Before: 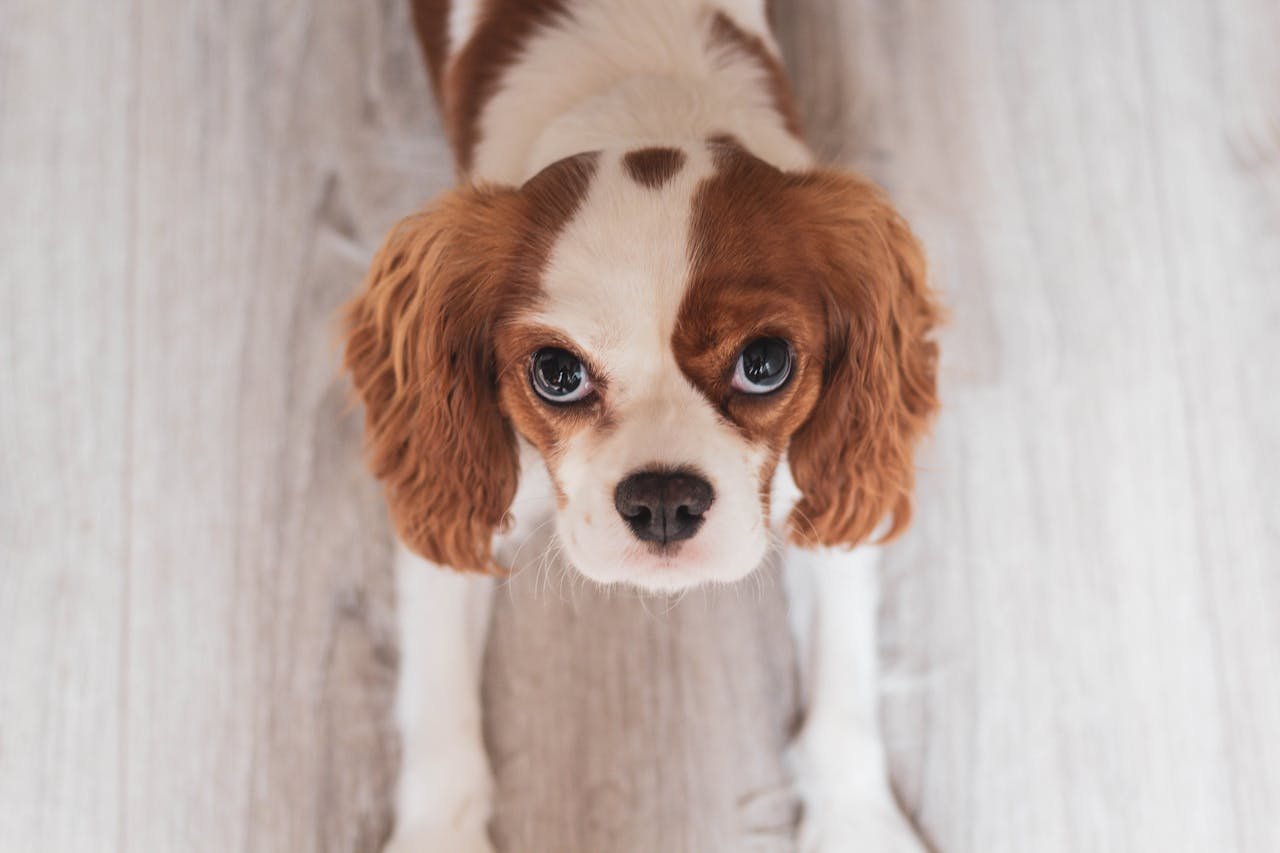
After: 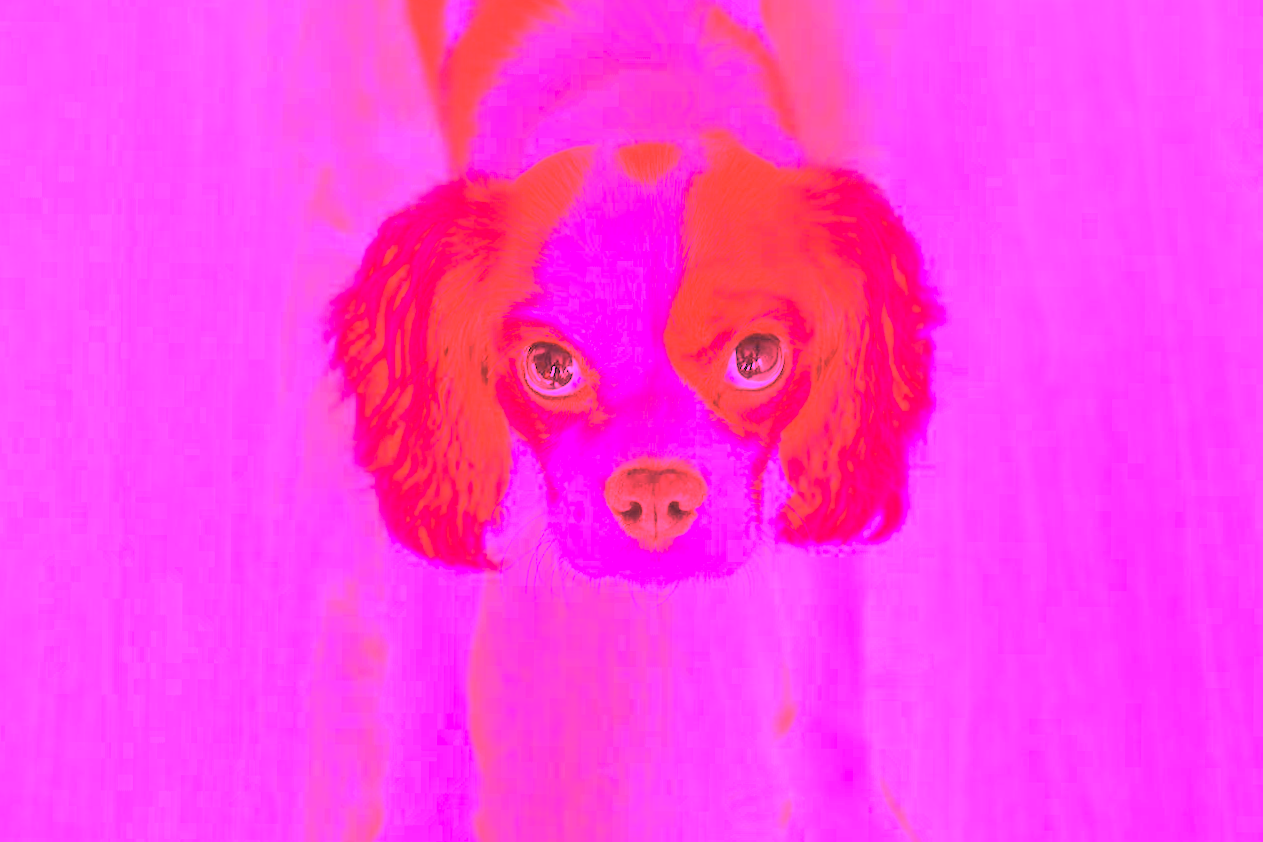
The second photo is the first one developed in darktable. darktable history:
white balance: red 4.26, blue 1.802
exposure: black level correction -0.003, exposure 0.04 EV, compensate highlight preservation false
contrast brightness saturation: brightness 0.13
crop and rotate: angle -0.5°
